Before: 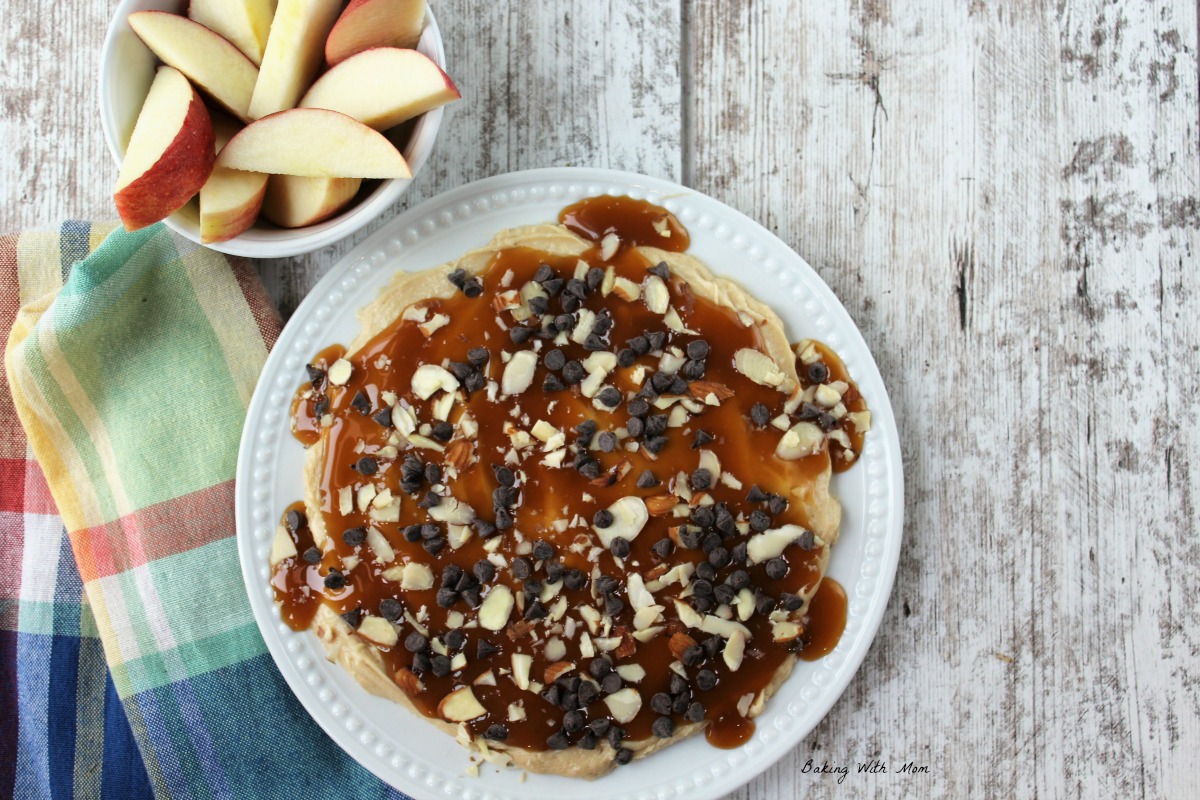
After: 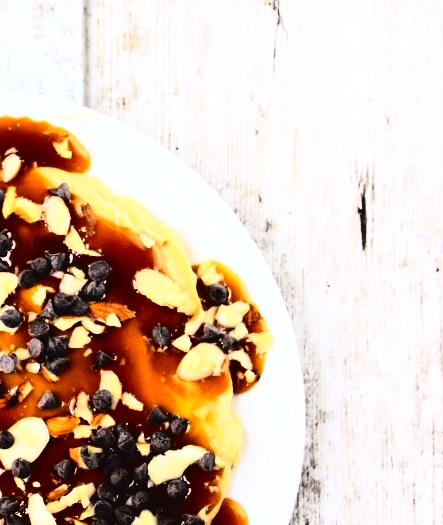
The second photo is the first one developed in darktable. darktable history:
tone curve: curves: ch0 [(0, 0.023) (0.103, 0.087) (0.295, 0.297) (0.445, 0.531) (0.553, 0.665) (0.735, 0.843) (0.994, 1)]; ch1 [(0, 0) (0.414, 0.395) (0.447, 0.447) (0.485, 0.5) (0.512, 0.524) (0.542, 0.581) (0.581, 0.632) (0.646, 0.715) (1, 1)]; ch2 [(0, 0) (0.369, 0.388) (0.449, 0.431) (0.478, 0.471) (0.516, 0.517) (0.579, 0.624) (0.674, 0.775) (1, 1)], color space Lab, independent channels, preserve colors none
crop and rotate: left 49.936%, top 10.094%, right 13.136%, bottom 24.256%
tone equalizer: on, module defaults
rgb curve: curves: ch0 [(0, 0) (0.21, 0.15) (0.24, 0.21) (0.5, 0.75) (0.75, 0.96) (0.89, 0.99) (1, 1)]; ch1 [(0, 0.02) (0.21, 0.13) (0.25, 0.2) (0.5, 0.67) (0.75, 0.9) (0.89, 0.97) (1, 1)]; ch2 [(0, 0.02) (0.21, 0.13) (0.25, 0.2) (0.5, 0.67) (0.75, 0.9) (0.89, 0.97) (1, 1)], compensate middle gray true
